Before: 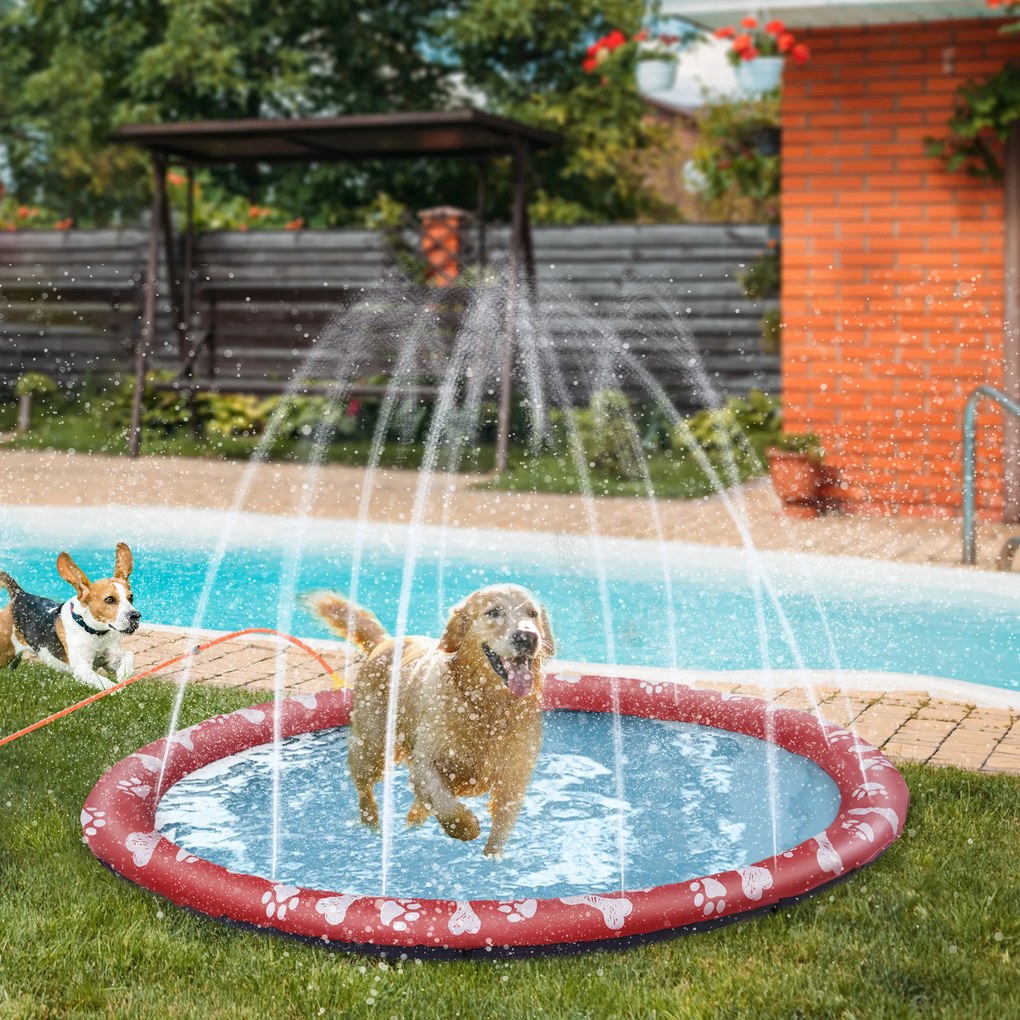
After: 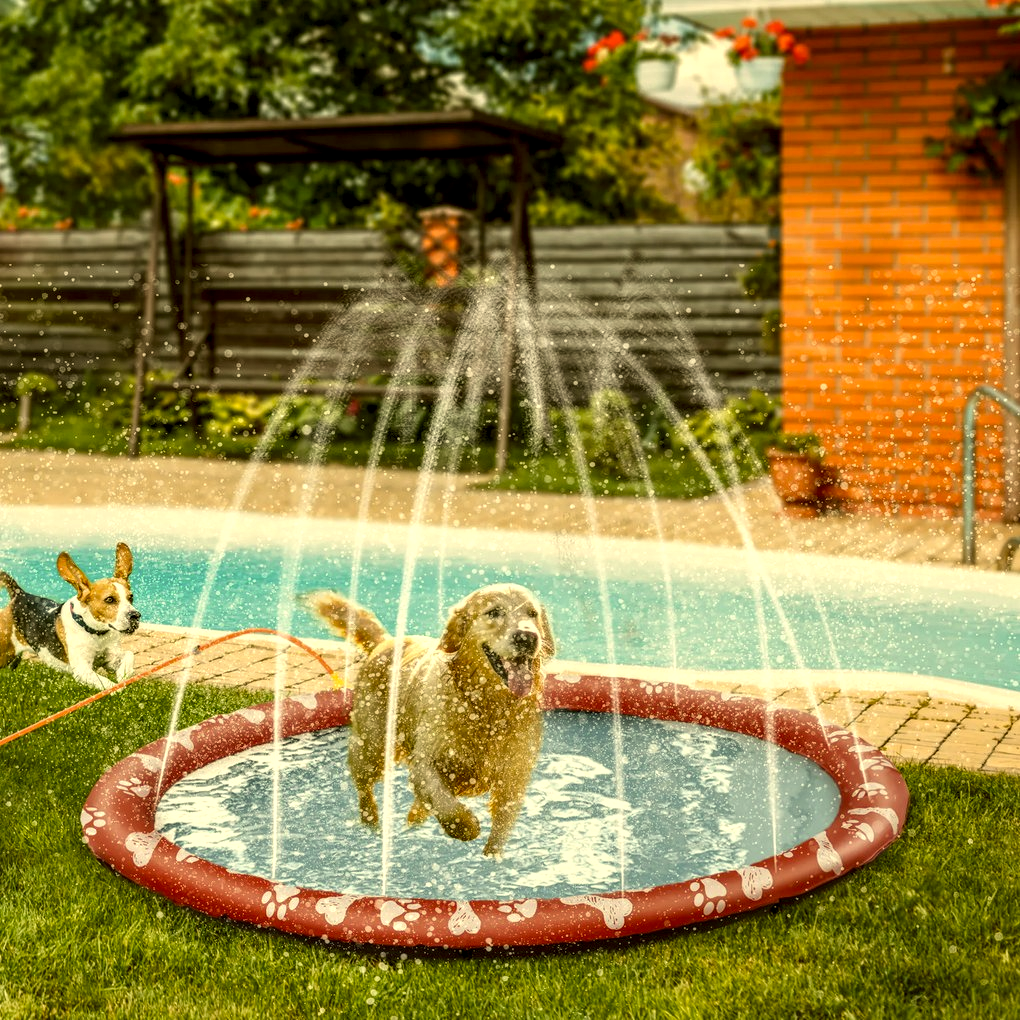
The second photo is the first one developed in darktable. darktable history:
color balance rgb: on, module defaults
local contrast: highlights 25%, detail 150%
color correction: highlights a* 0.162, highlights b* 29.53, shadows a* -0.162, shadows b* 21.09
